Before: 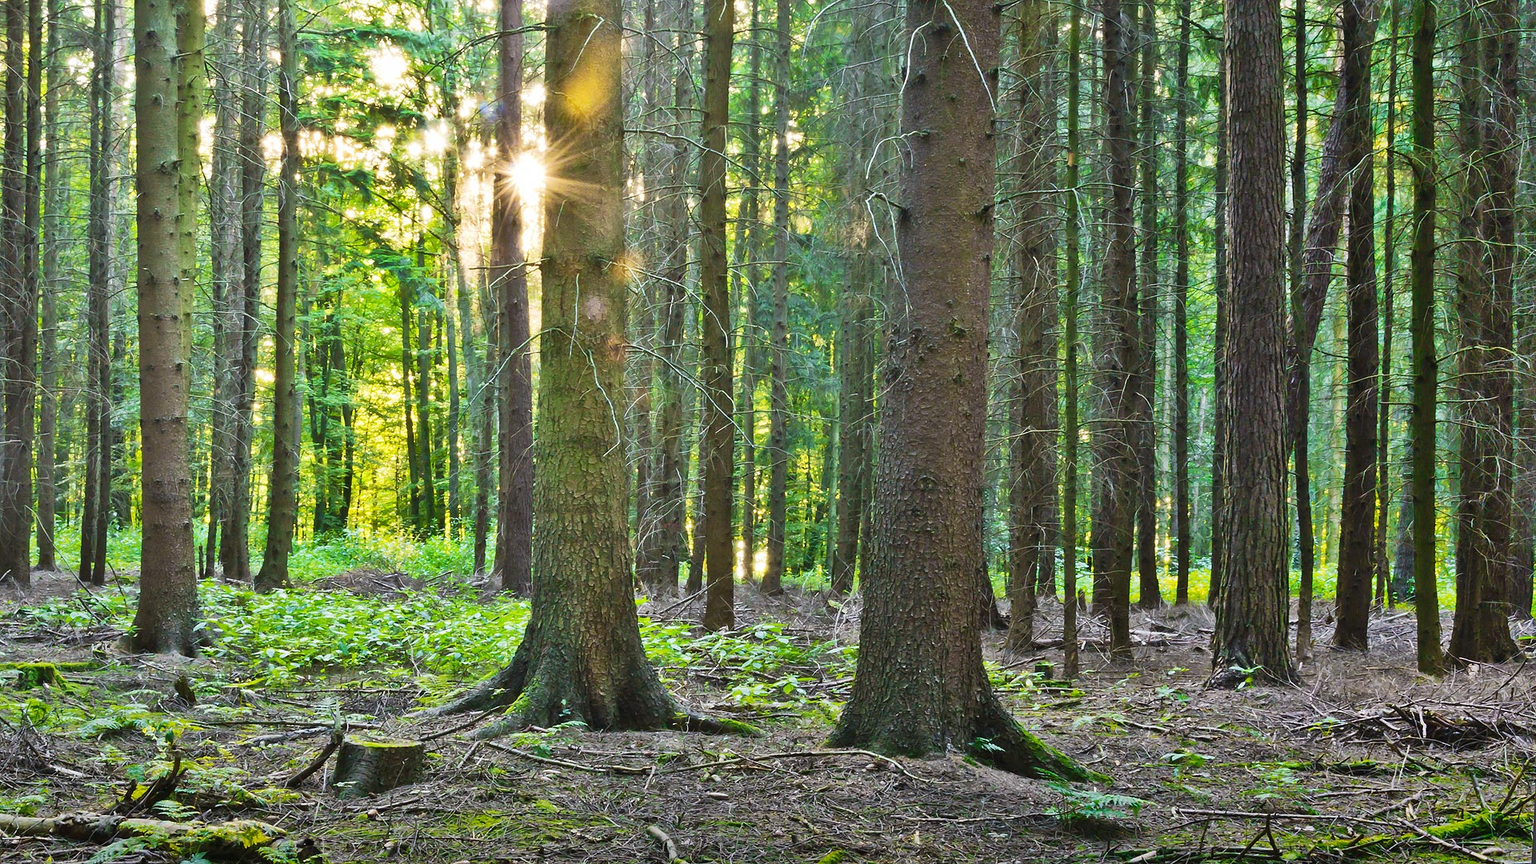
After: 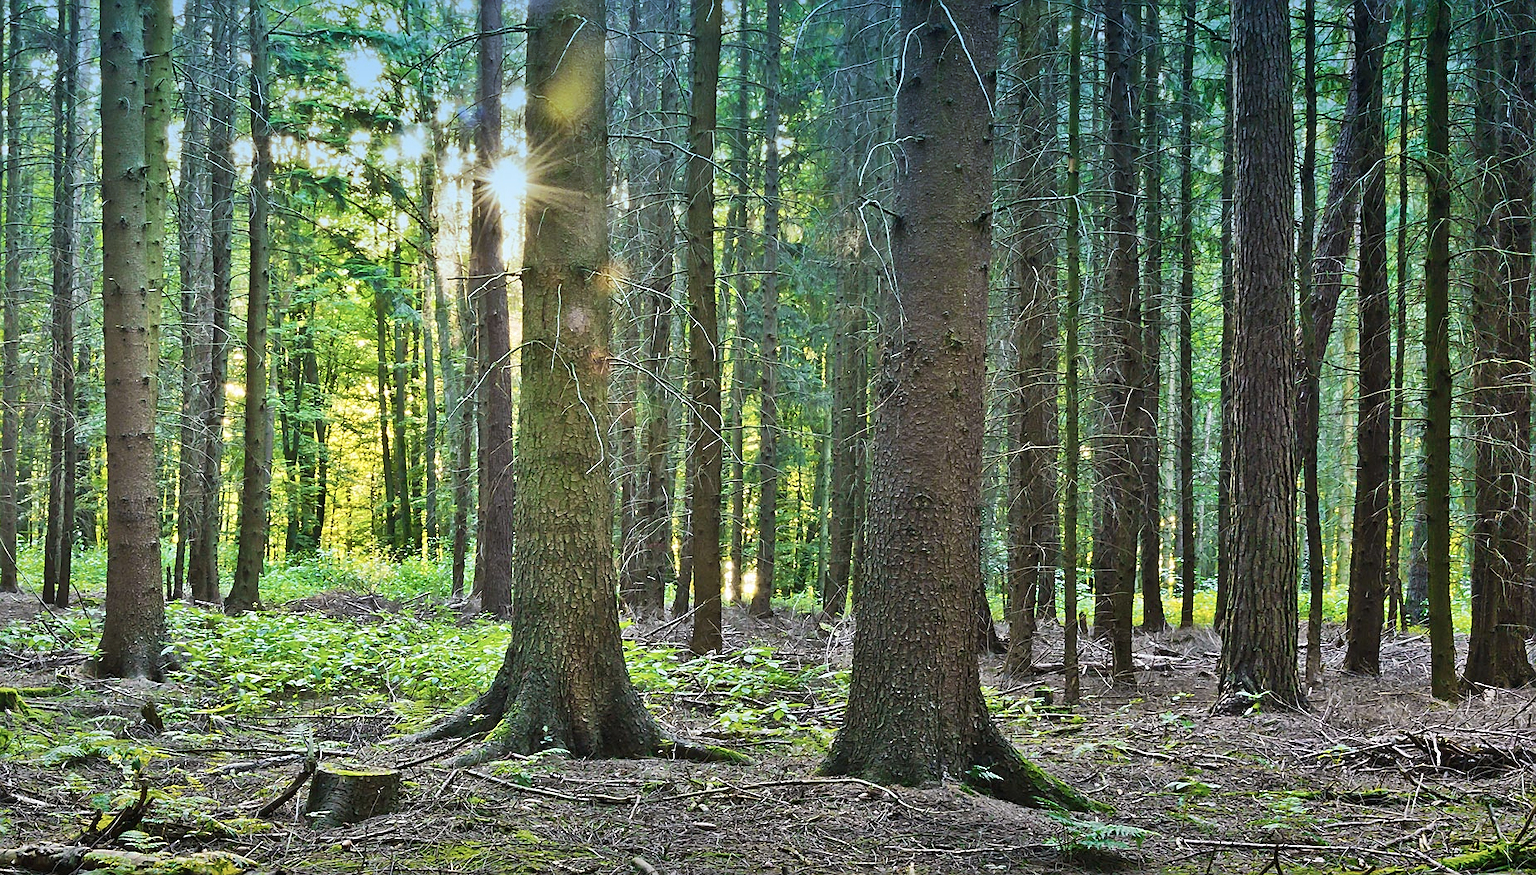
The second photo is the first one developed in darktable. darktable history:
graduated density: density 2.02 EV, hardness 44%, rotation 0.374°, offset 8.21, hue 208.8°, saturation 97%
crop and rotate: left 2.536%, right 1.107%, bottom 2.246%
contrast brightness saturation: saturation -0.17
sharpen: on, module defaults
